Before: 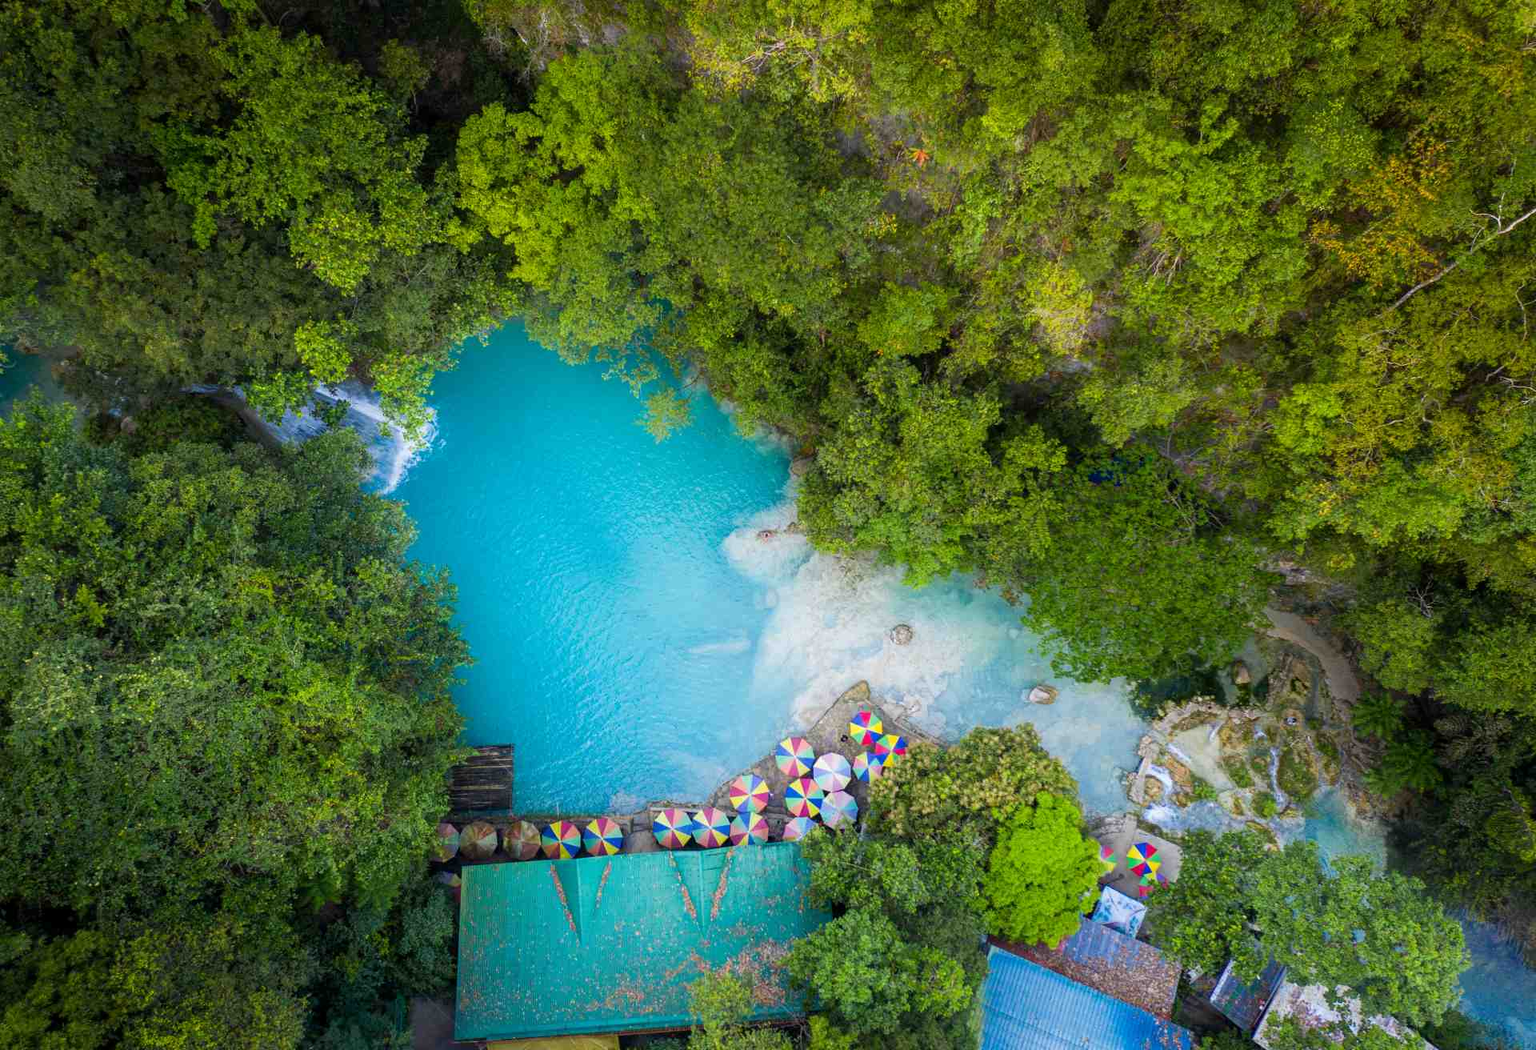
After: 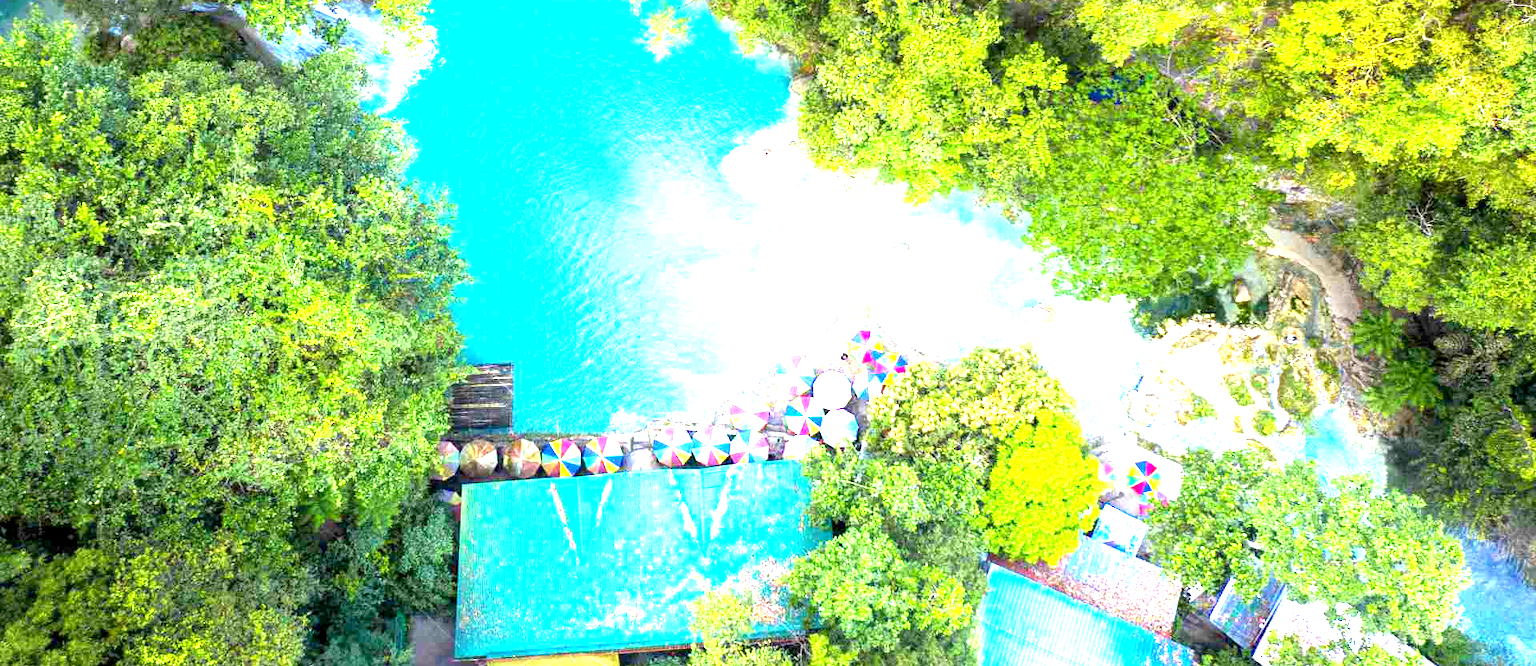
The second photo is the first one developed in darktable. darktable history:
crop and rotate: top 36.435%
vignetting: fall-off start 100%, brightness -0.406, saturation -0.3, width/height ratio 1.324, dithering 8-bit output, unbound false
exposure: black level correction 0.001, exposure 2.607 EV, compensate exposure bias true, compensate highlight preservation false
